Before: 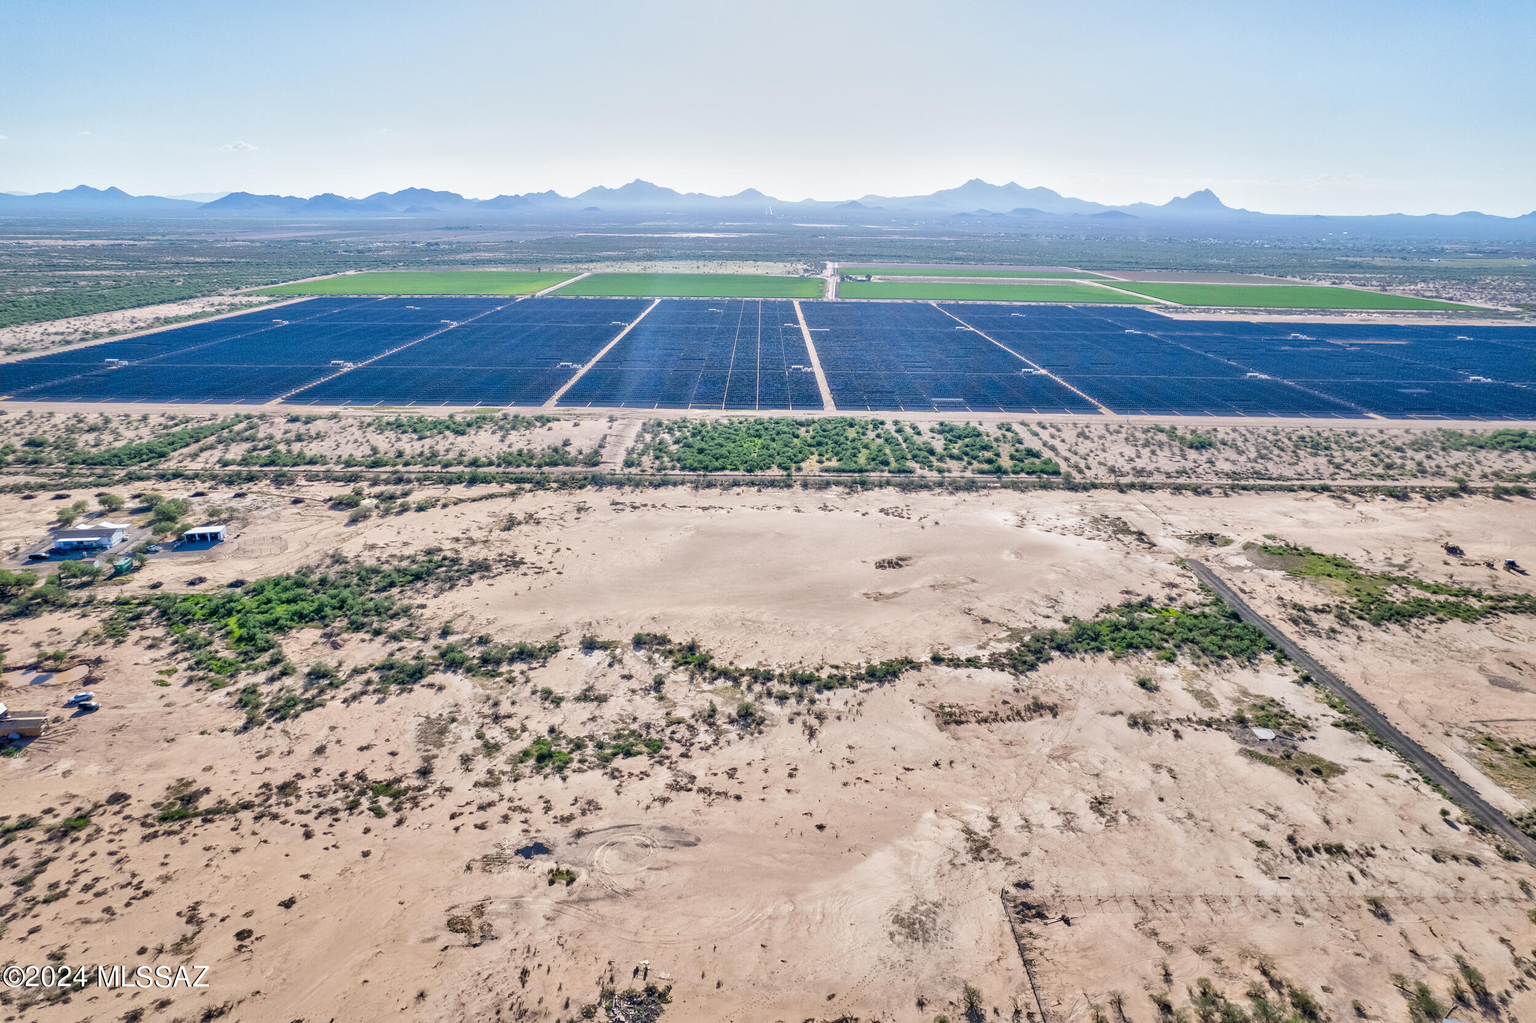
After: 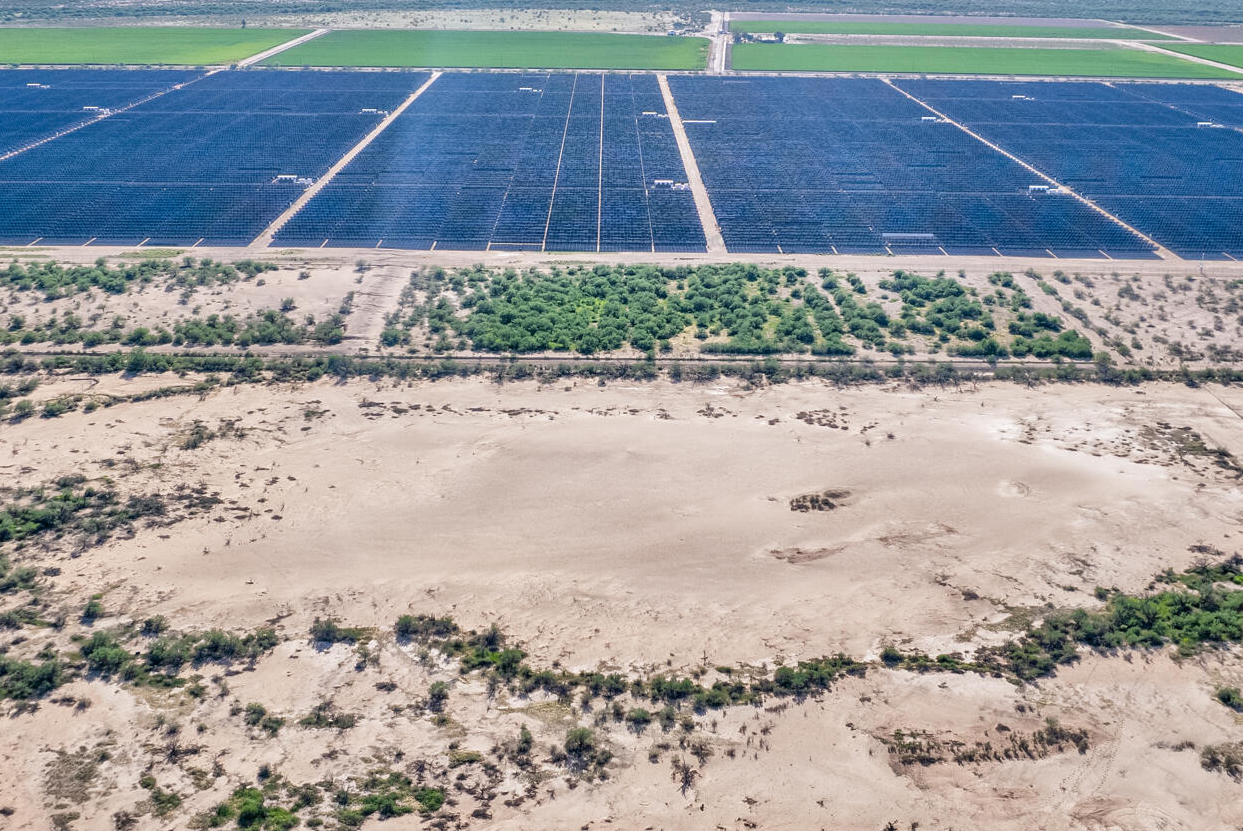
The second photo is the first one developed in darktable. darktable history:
crop: left 25.362%, top 24.933%, right 24.888%, bottom 25.153%
